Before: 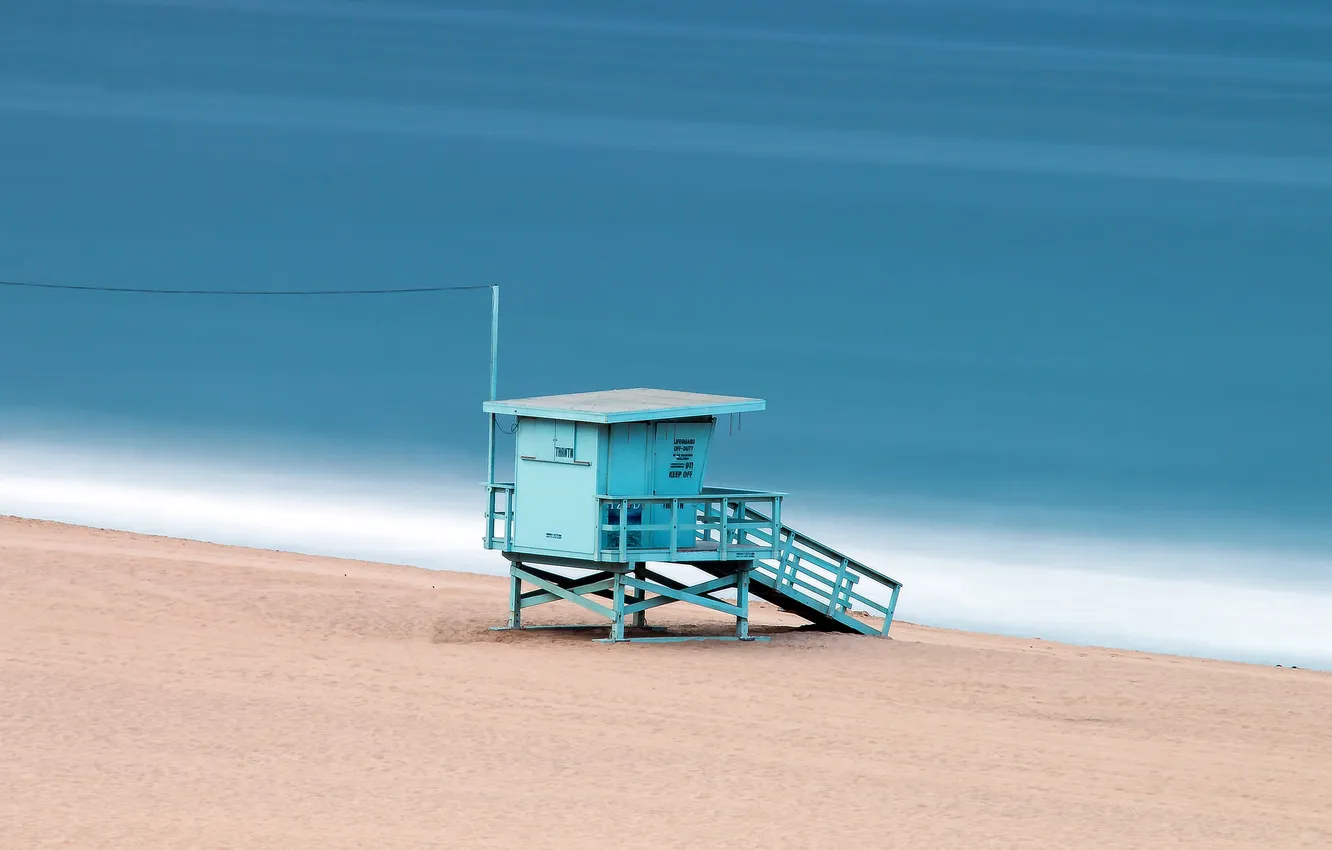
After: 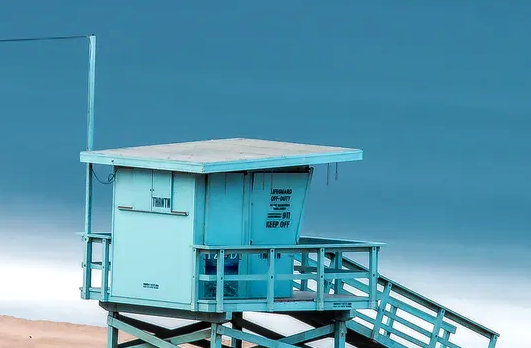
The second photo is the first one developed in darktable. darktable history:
crop: left 30.267%, top 29.518%, right 29.856%, bottom 29.427%
local contrast: on, module defaults
